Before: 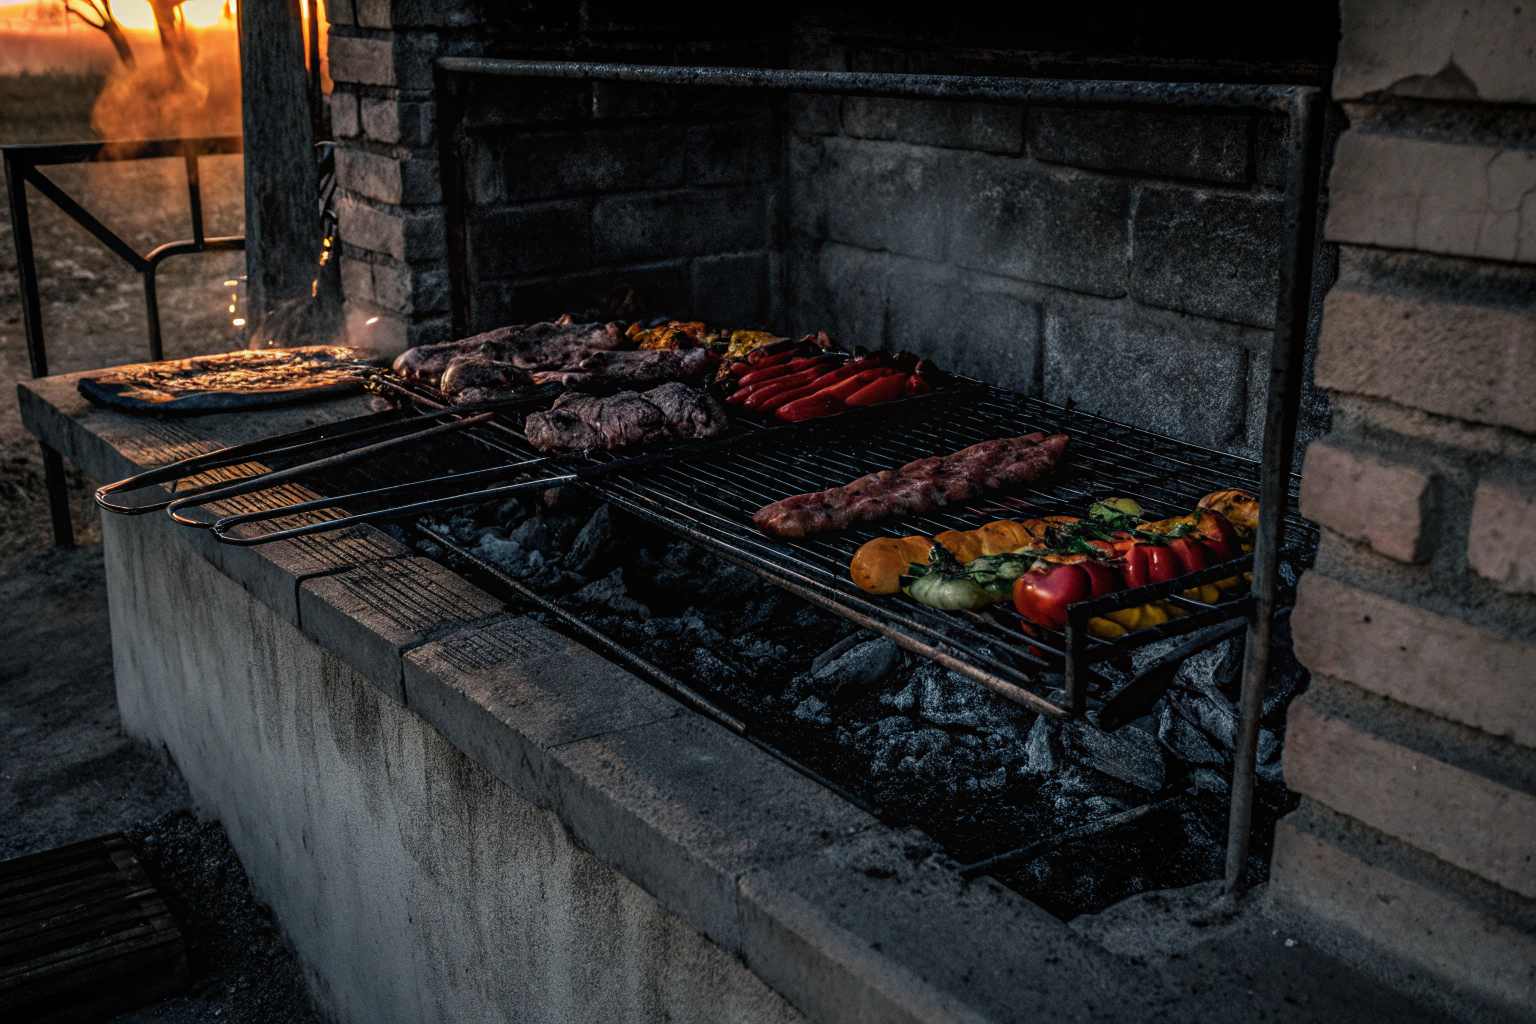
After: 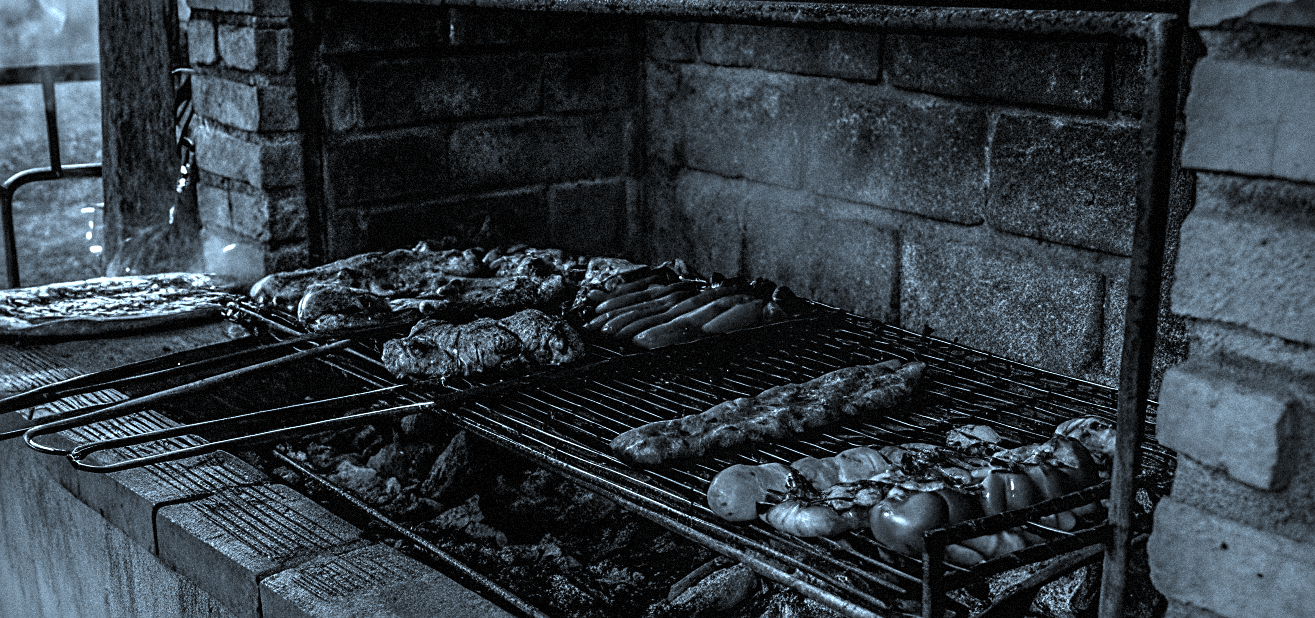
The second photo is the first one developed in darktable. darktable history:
color correction: highlights a* -9.35, highlights b* -23.15
crop and rotate: left 9.345%, top 7.22%, right 4.982%, bottom 32.331%
white balance: red 0.974, blue 1.044
contrast brightness saturation: saturation -1
exposure: black level correction 0.001, exposure 1.05 EV, compensate exposure bias true, compensate highlight preservation false
sharpen: on, module defaults
grain: mid-tones bias 0%
